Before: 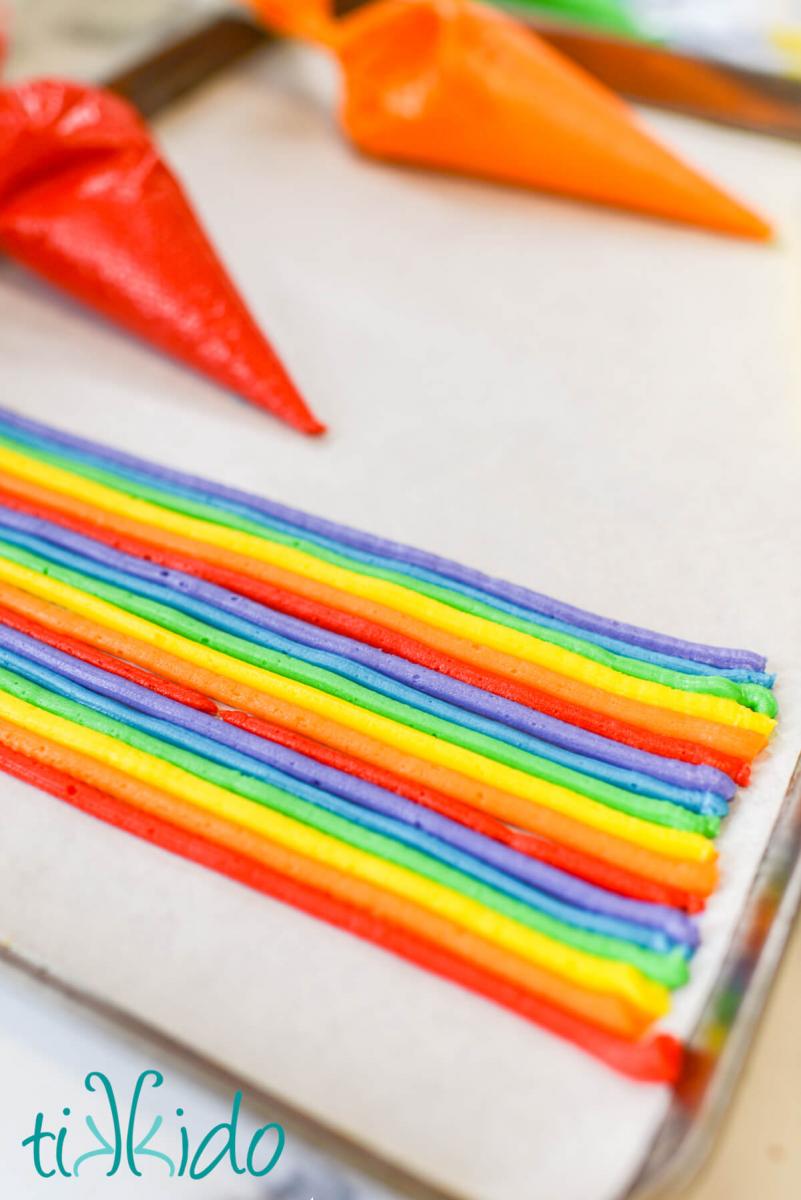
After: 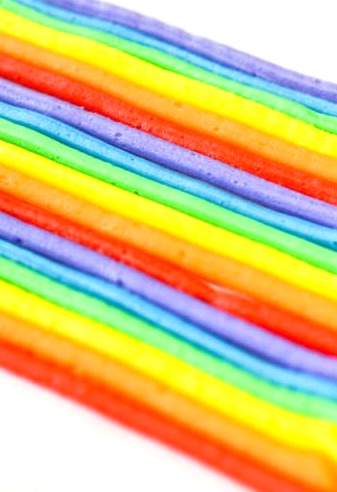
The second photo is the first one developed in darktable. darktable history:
crop: left 37.221%, top 45.169%, right 20.63%, bottom 13.777%
exposure: black level correction 0.001, exposure 0.5 EV, compensate exposure bias true, compensate highlight preservation false
